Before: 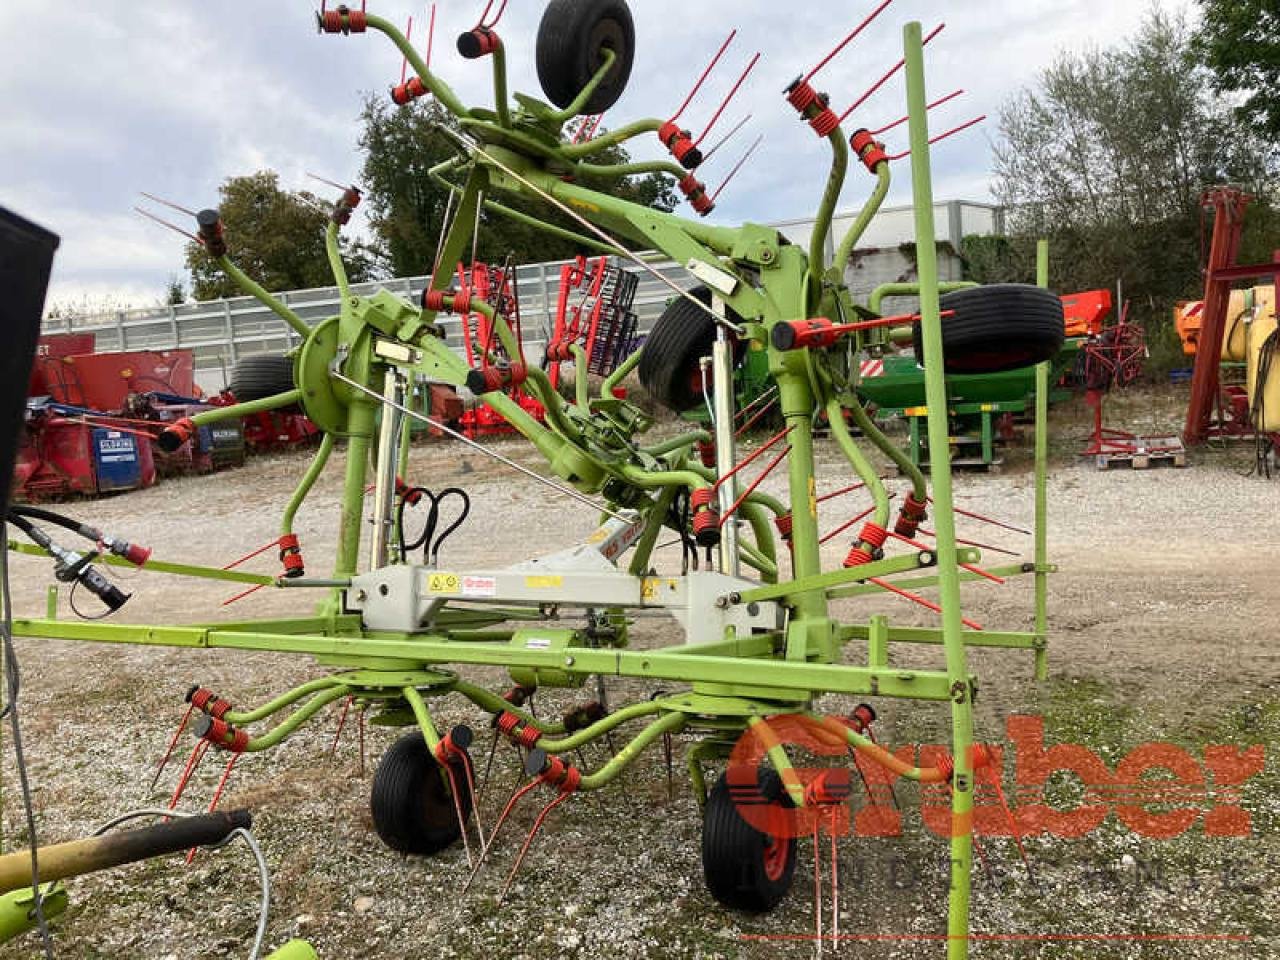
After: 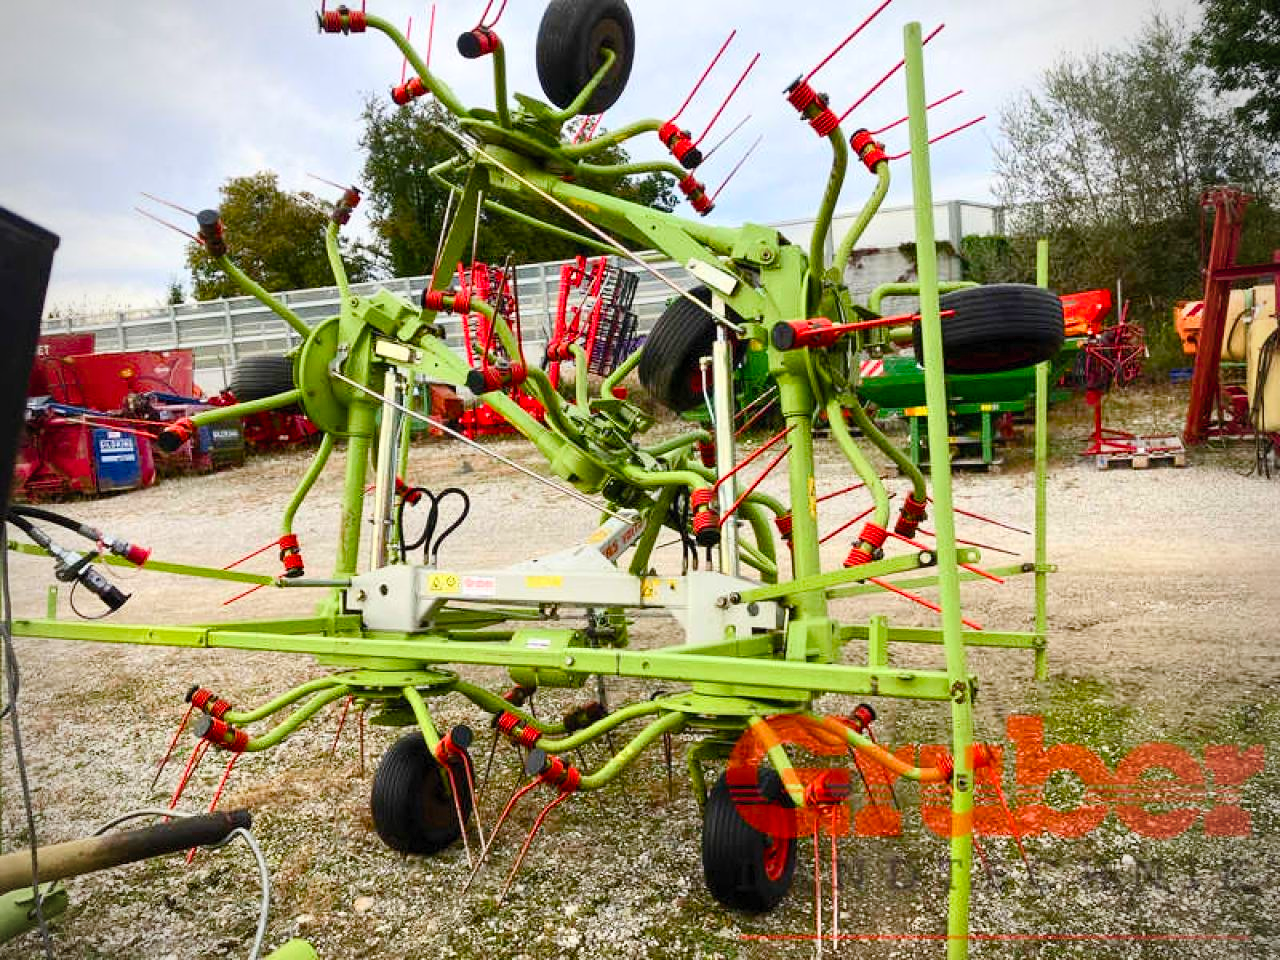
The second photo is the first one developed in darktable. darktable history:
color balance rgb: perceptual saturation grading › global saturation 20%, perceptual saturation grading › highlights -25.291%, perceptual saturation grading › shadows 50.236%
vignetting: on, module defaults
contrast brightness saturation: contrast 0.2, brightness 0.168, saturation 0.229
